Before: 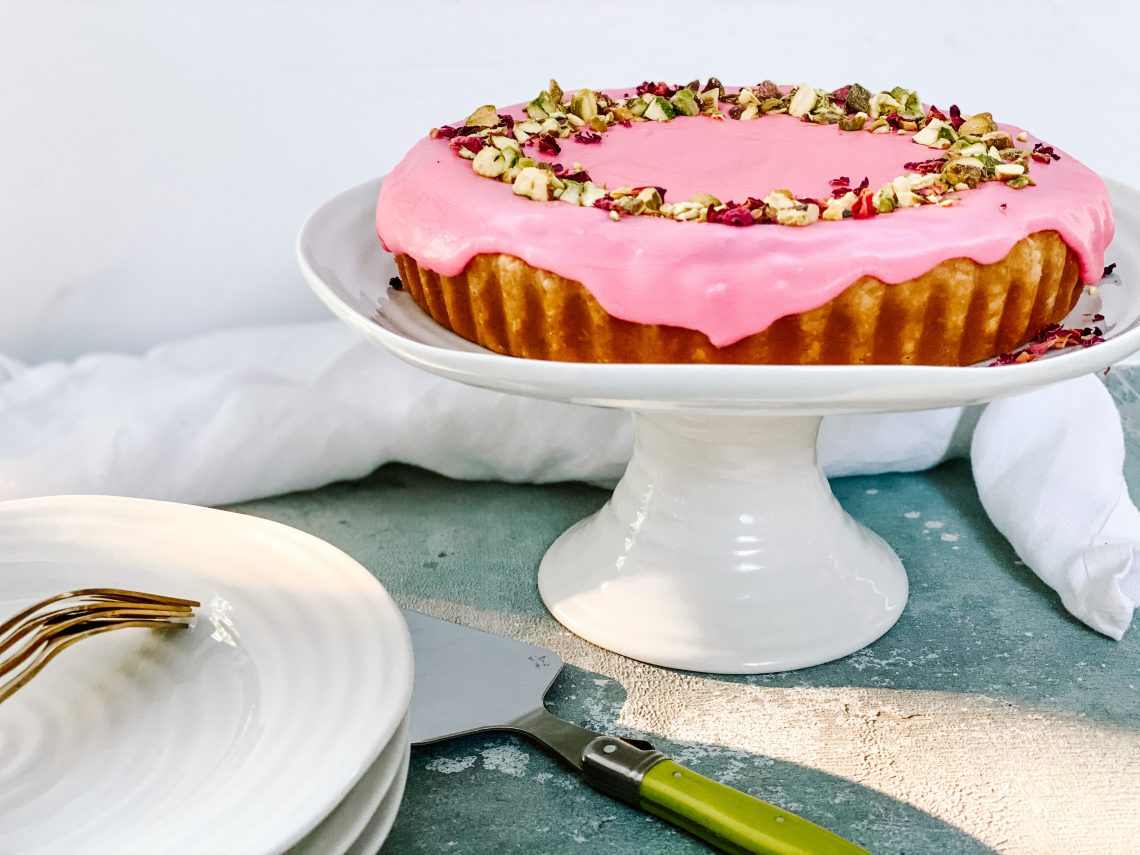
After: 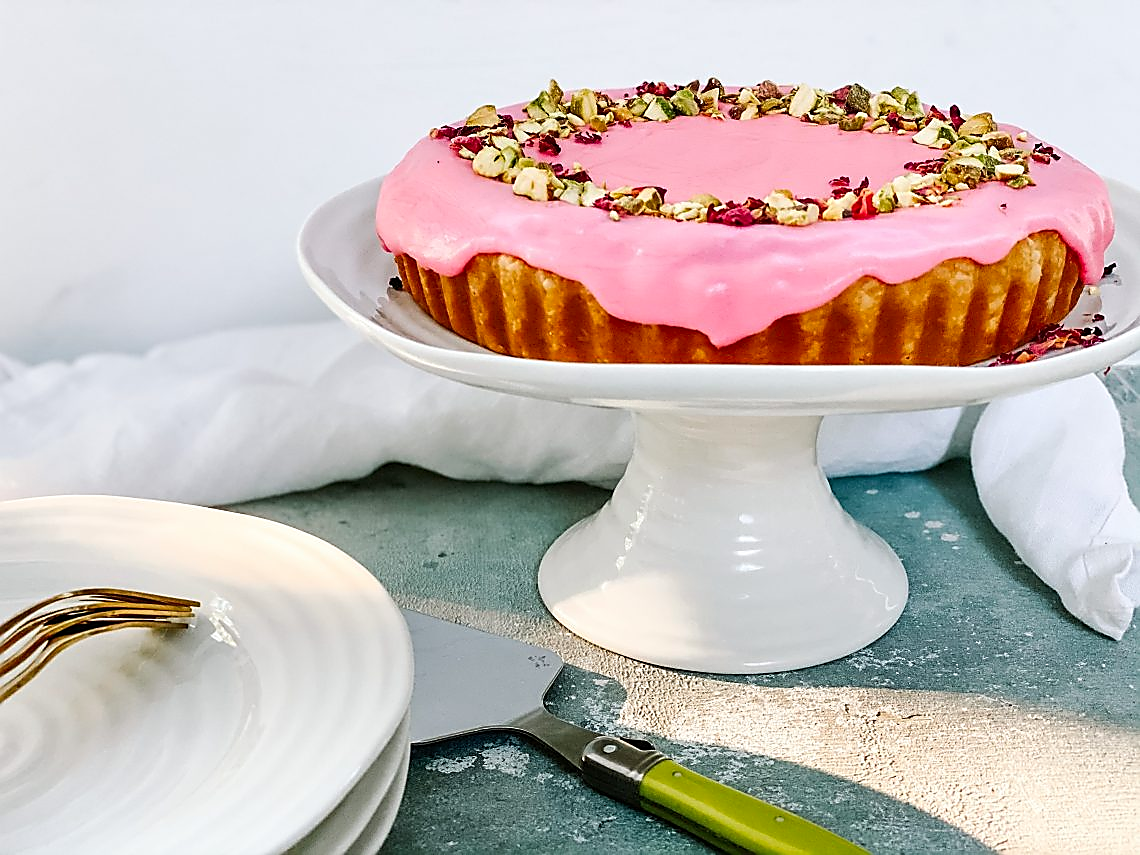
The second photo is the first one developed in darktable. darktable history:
color zones: curves: ch1 [(0, 0.525) (0.143, 0.556) (0.286, 0.52) (0.429, 0.5) (0.571, 0.5) (0.714, 0.5) (0.857, 0.503) (1, 0.525)]
sharpen: radius 1.4, amount 1.25, threshold 0.7
